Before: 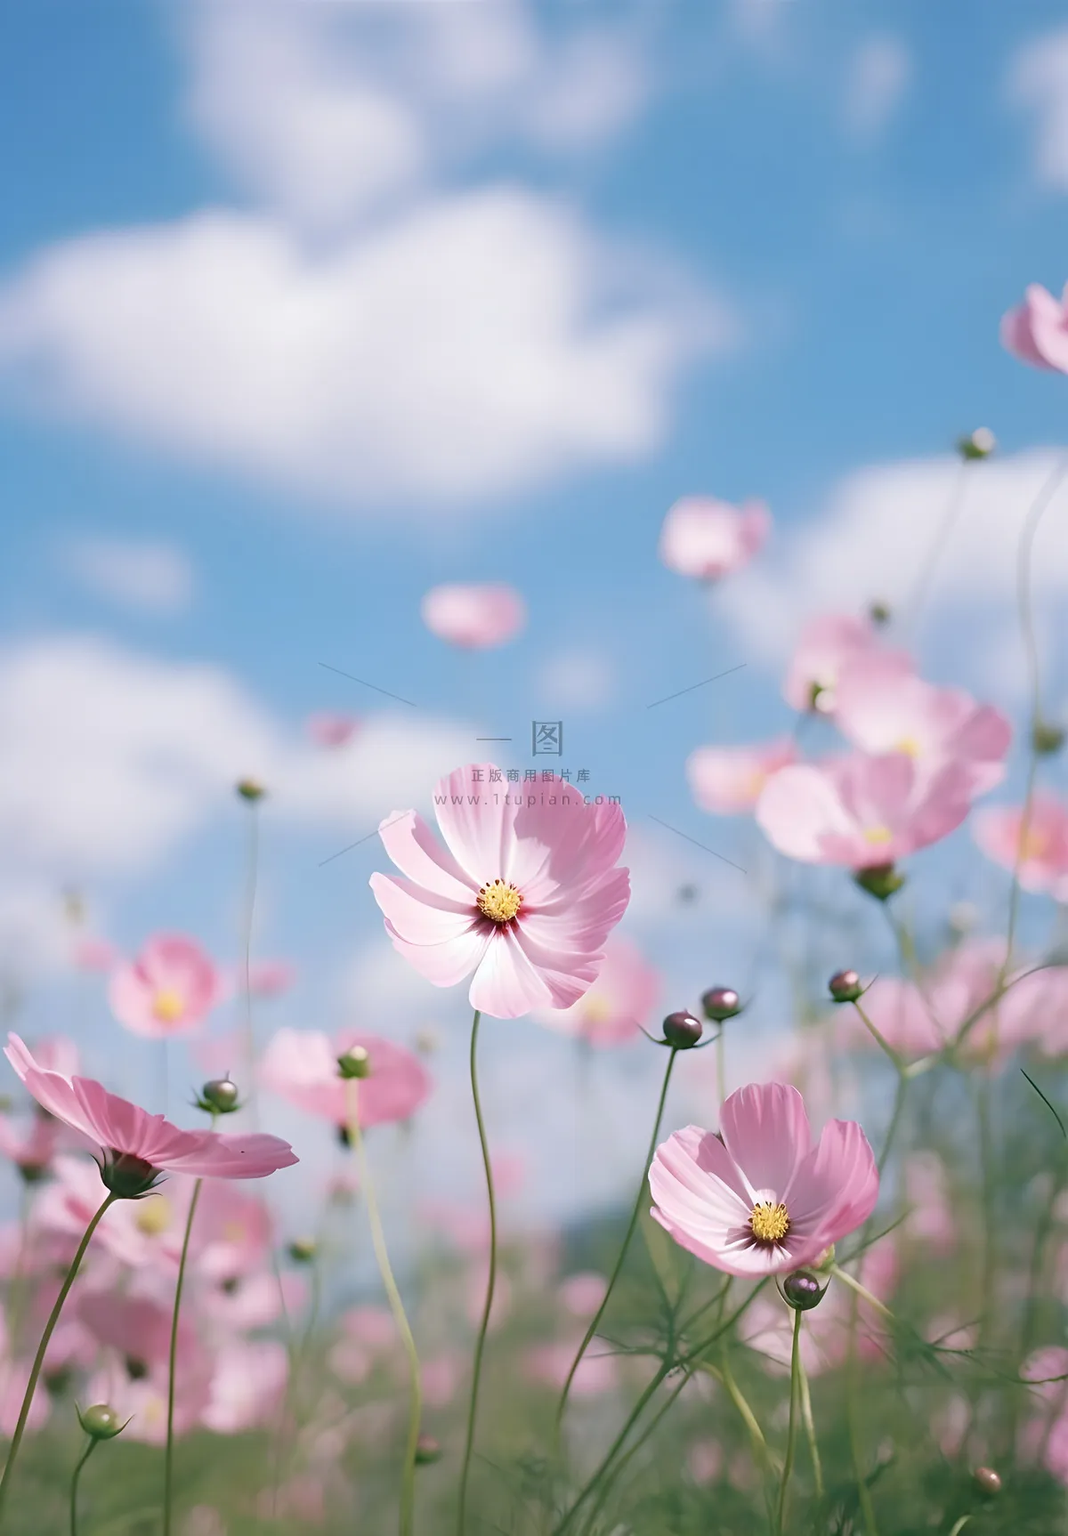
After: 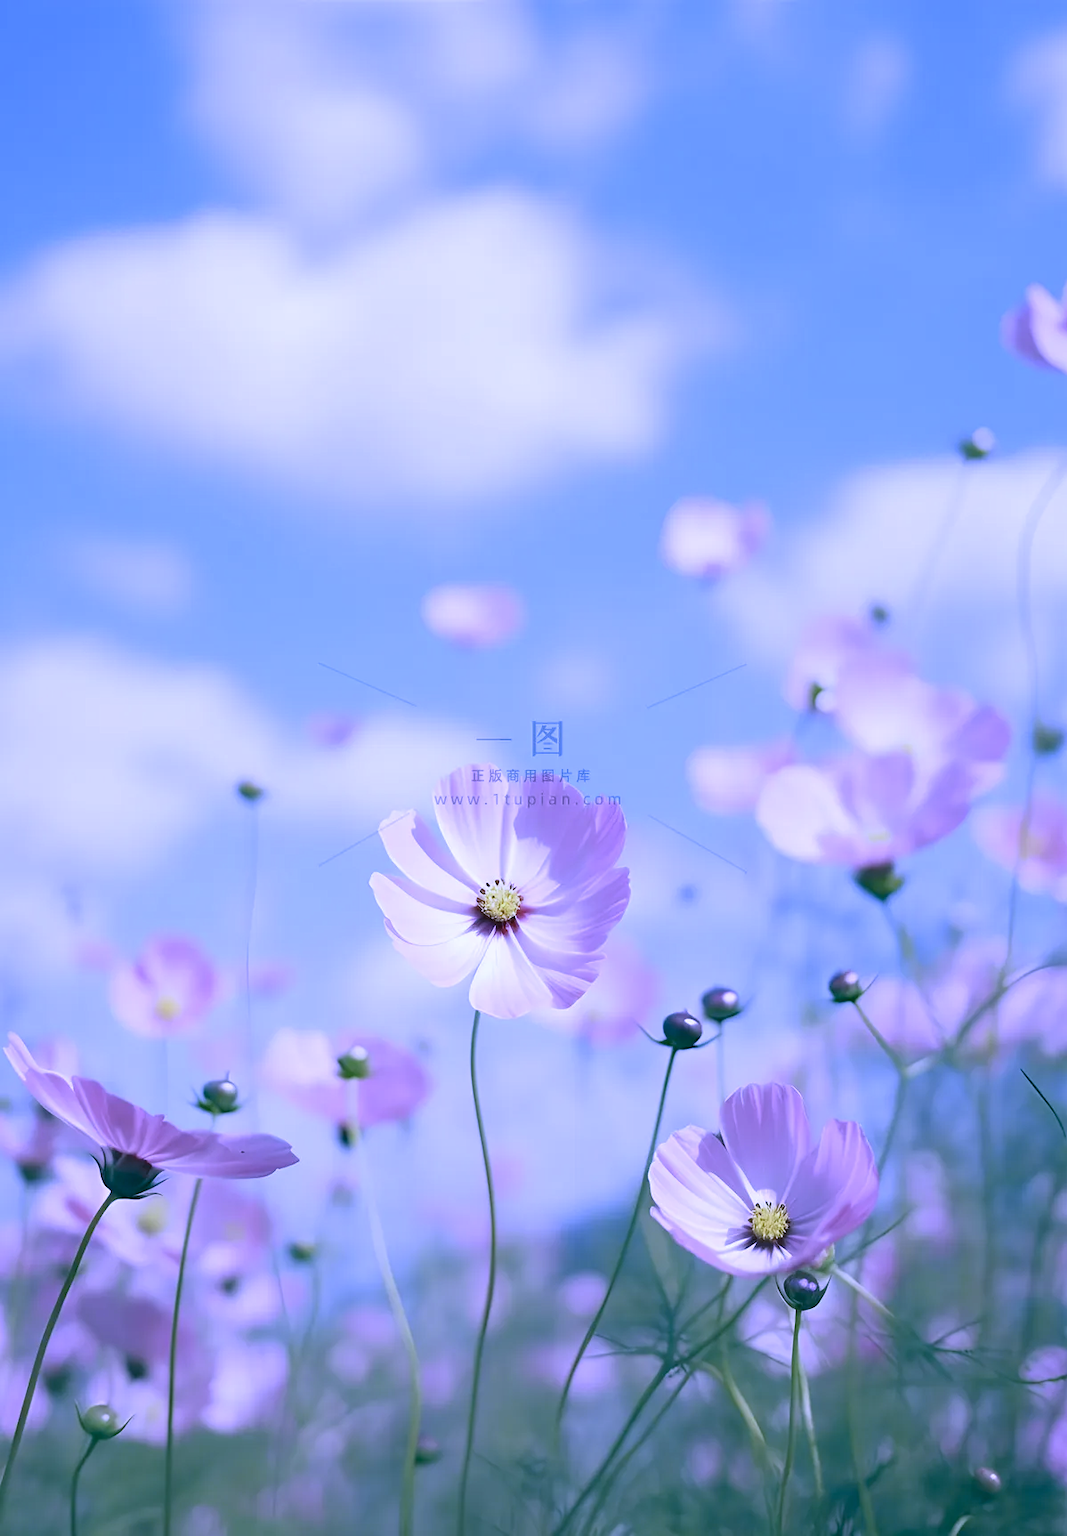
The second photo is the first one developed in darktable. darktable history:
white balance: red 0.766, blue 1.537
color correction: highlights a* 10.32, highlights b* 14.66, shadows a* -9.59, shadows b* -15.02
color balance: input saturation 99%
